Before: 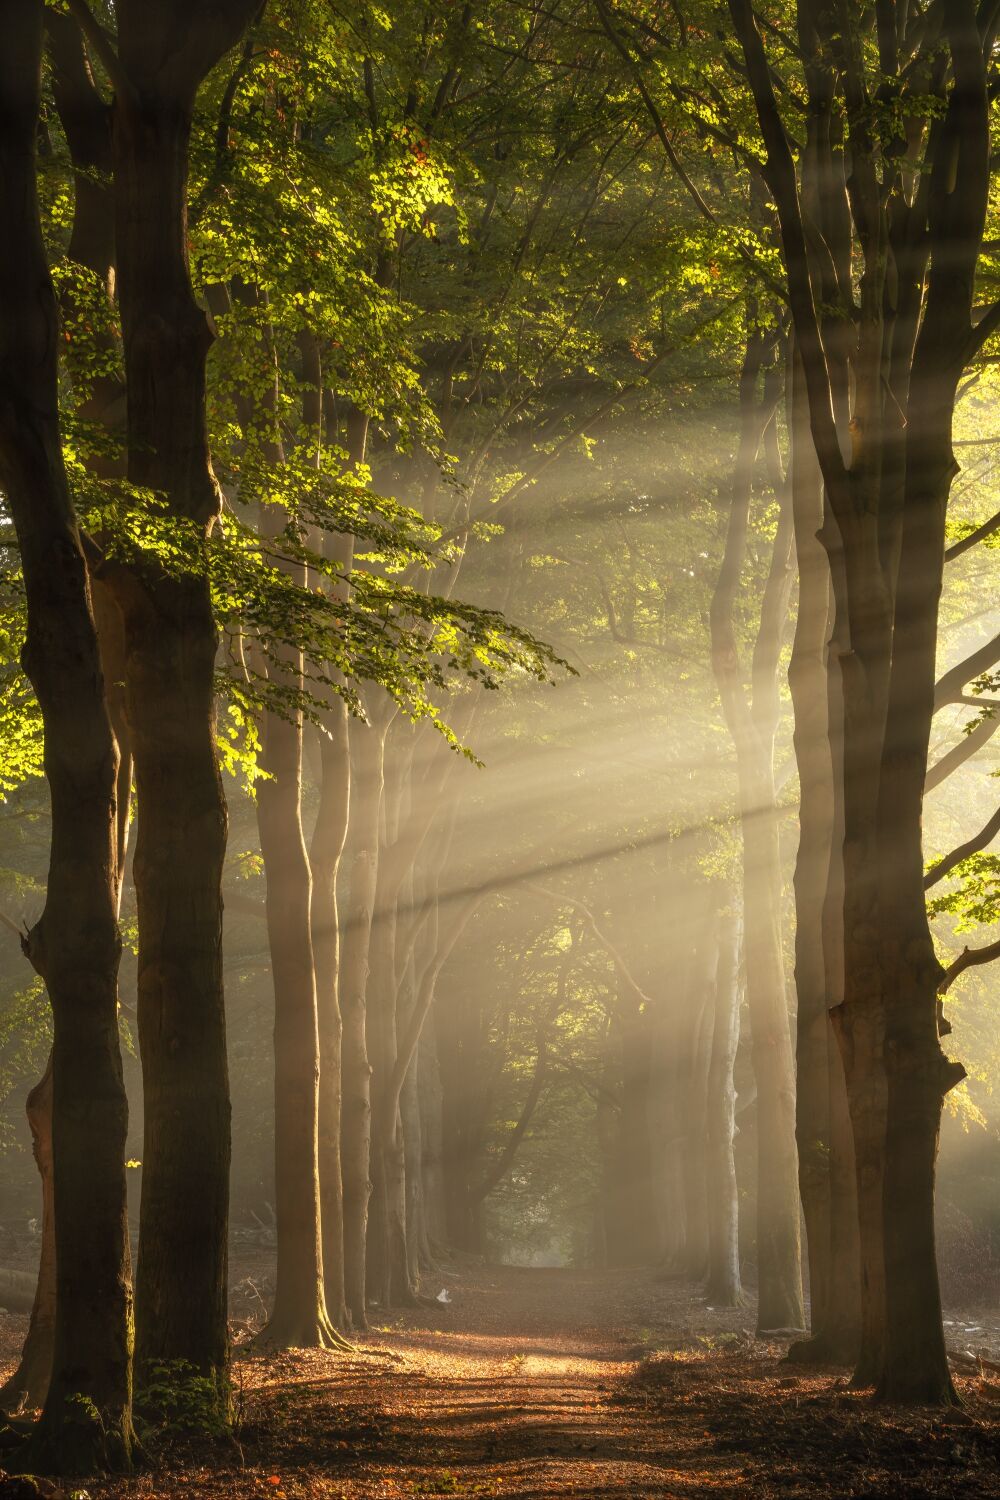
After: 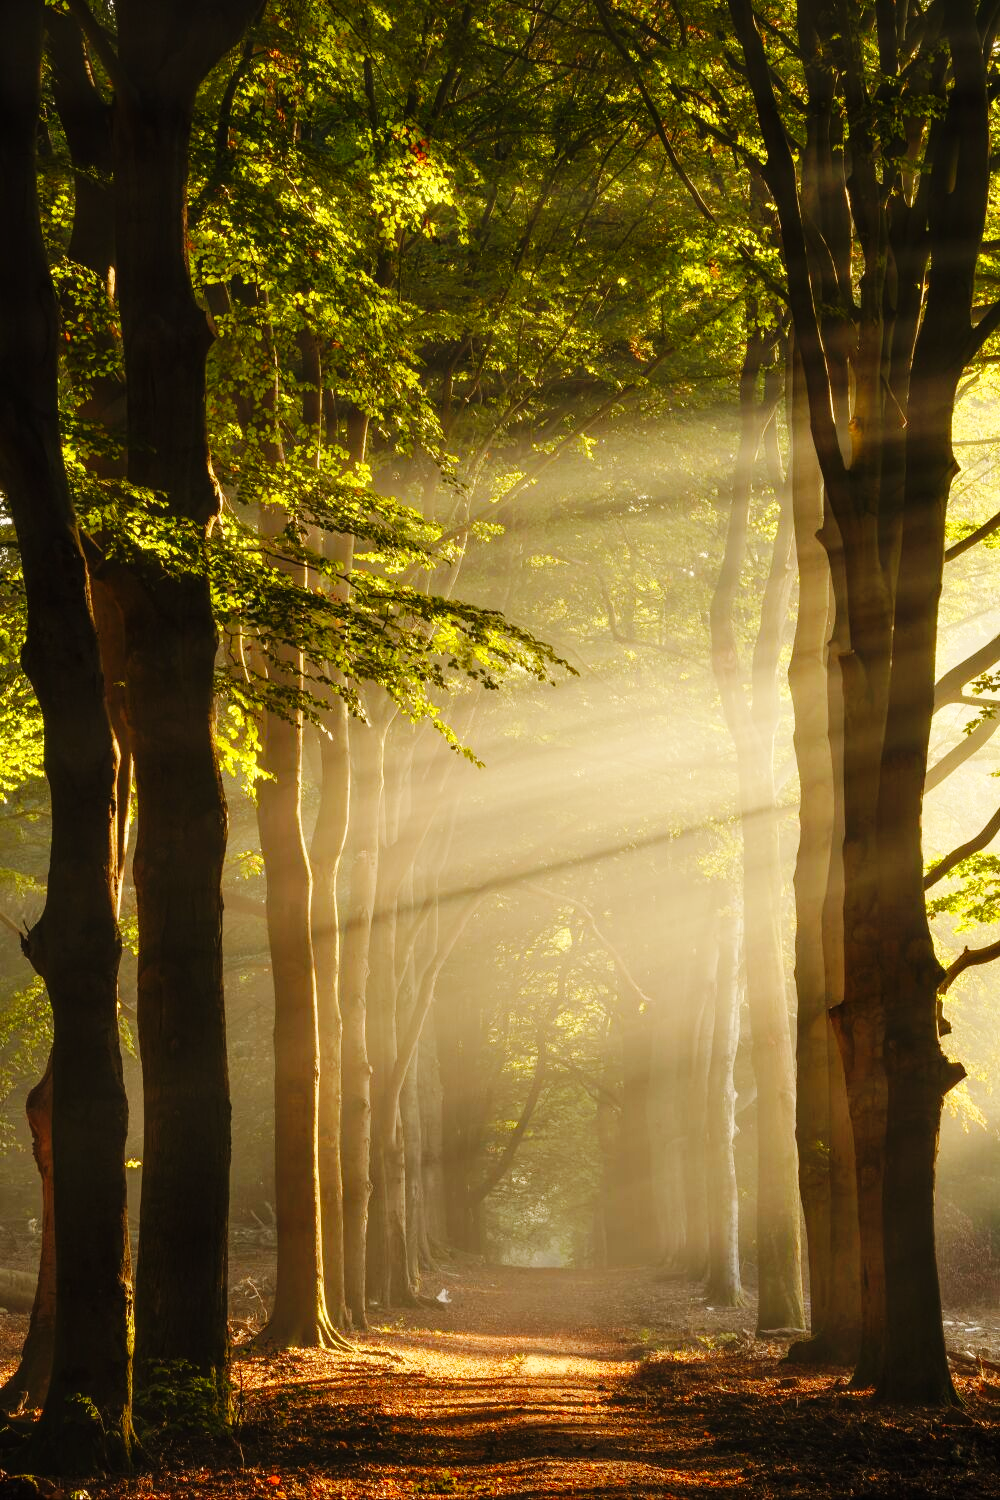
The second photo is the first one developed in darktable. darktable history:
color correction: highlights a* 0.816, highlights b* 2.78, saturation 1.1
base curve: curves: ch0 [(0, 0) (0.036, 0.025) (0.121, 0.166) (0.206, 0.329) (0.605, 0.79) (1, 1)], preserve colors none
